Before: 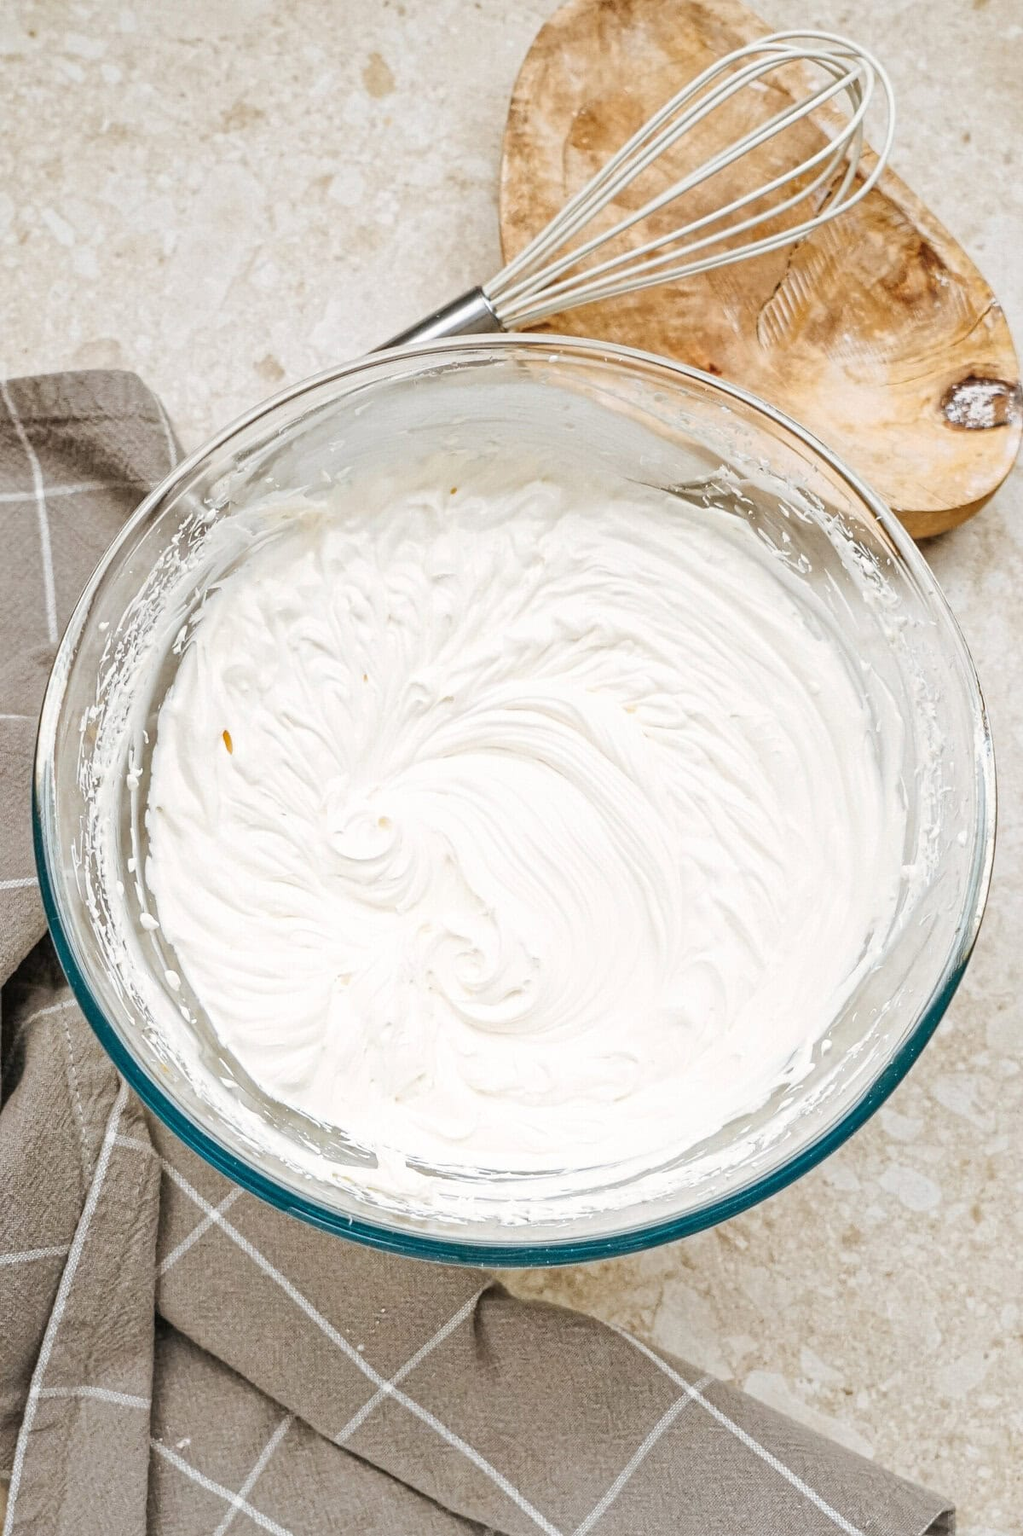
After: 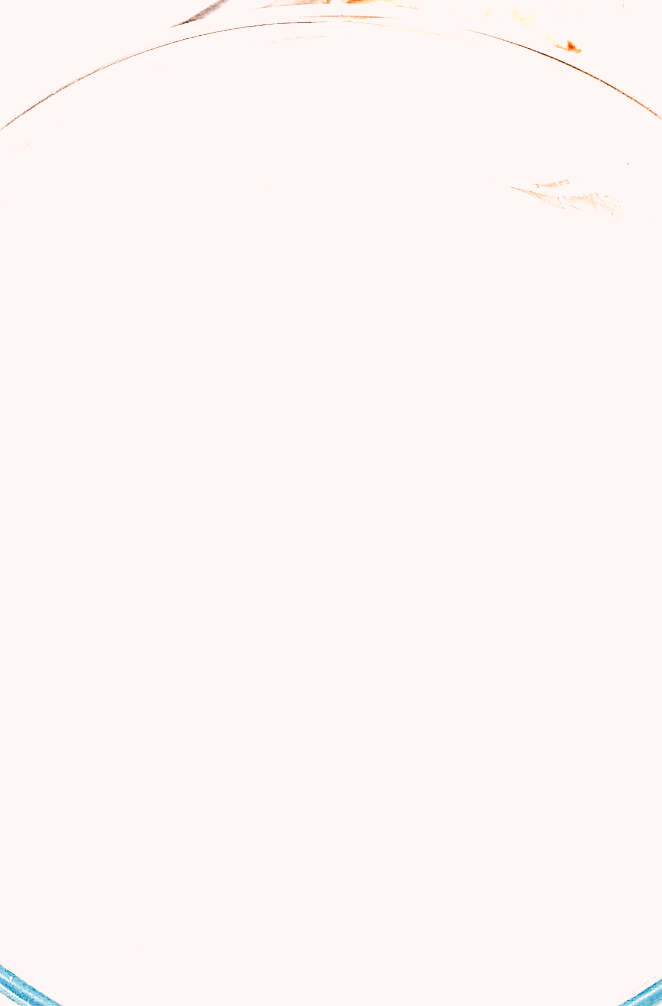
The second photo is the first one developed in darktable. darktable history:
crop and rotate: left 22.09%, top 21.486%, right 22.698%, bottom 22.618%
color calibration: illuminant same as pipeline (D50), adaptation XYZ, x 0.346, y 0.358, temperature 5003.54 K
filmic rgb: black relative exposure -7.5 EV, white relative exposure 5 EV, threshold 3 EV, hardness 3.34, contrast 1.299, add noise in highlights 0.002, preserve chrominance no, color science v3 (2019), use custom middle-gray values true, contrast in highlights soft, enable highlight reconstruction true
color correction: highlights a* 14.15, highlights b* 5.77, shadows a* -5.19, shadows b* -15.2, saturation 0.861
sharpen: on, module defaults
exposure: exposure 3.049 EV, compensate exposure bias true, compensate highlight preservation false
